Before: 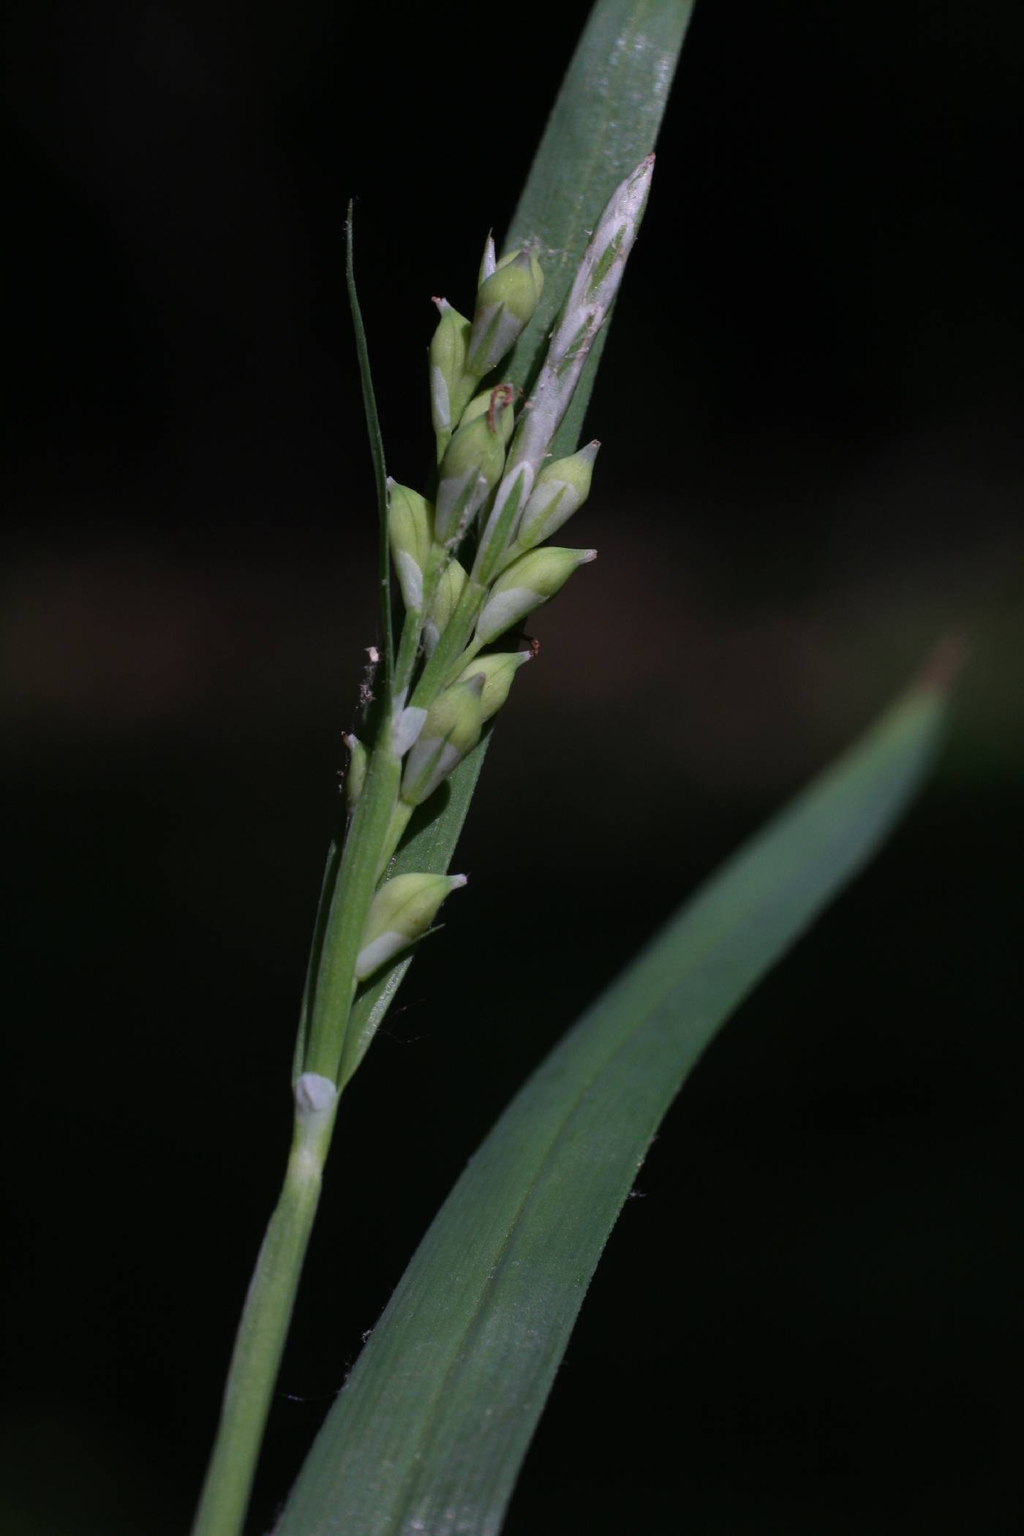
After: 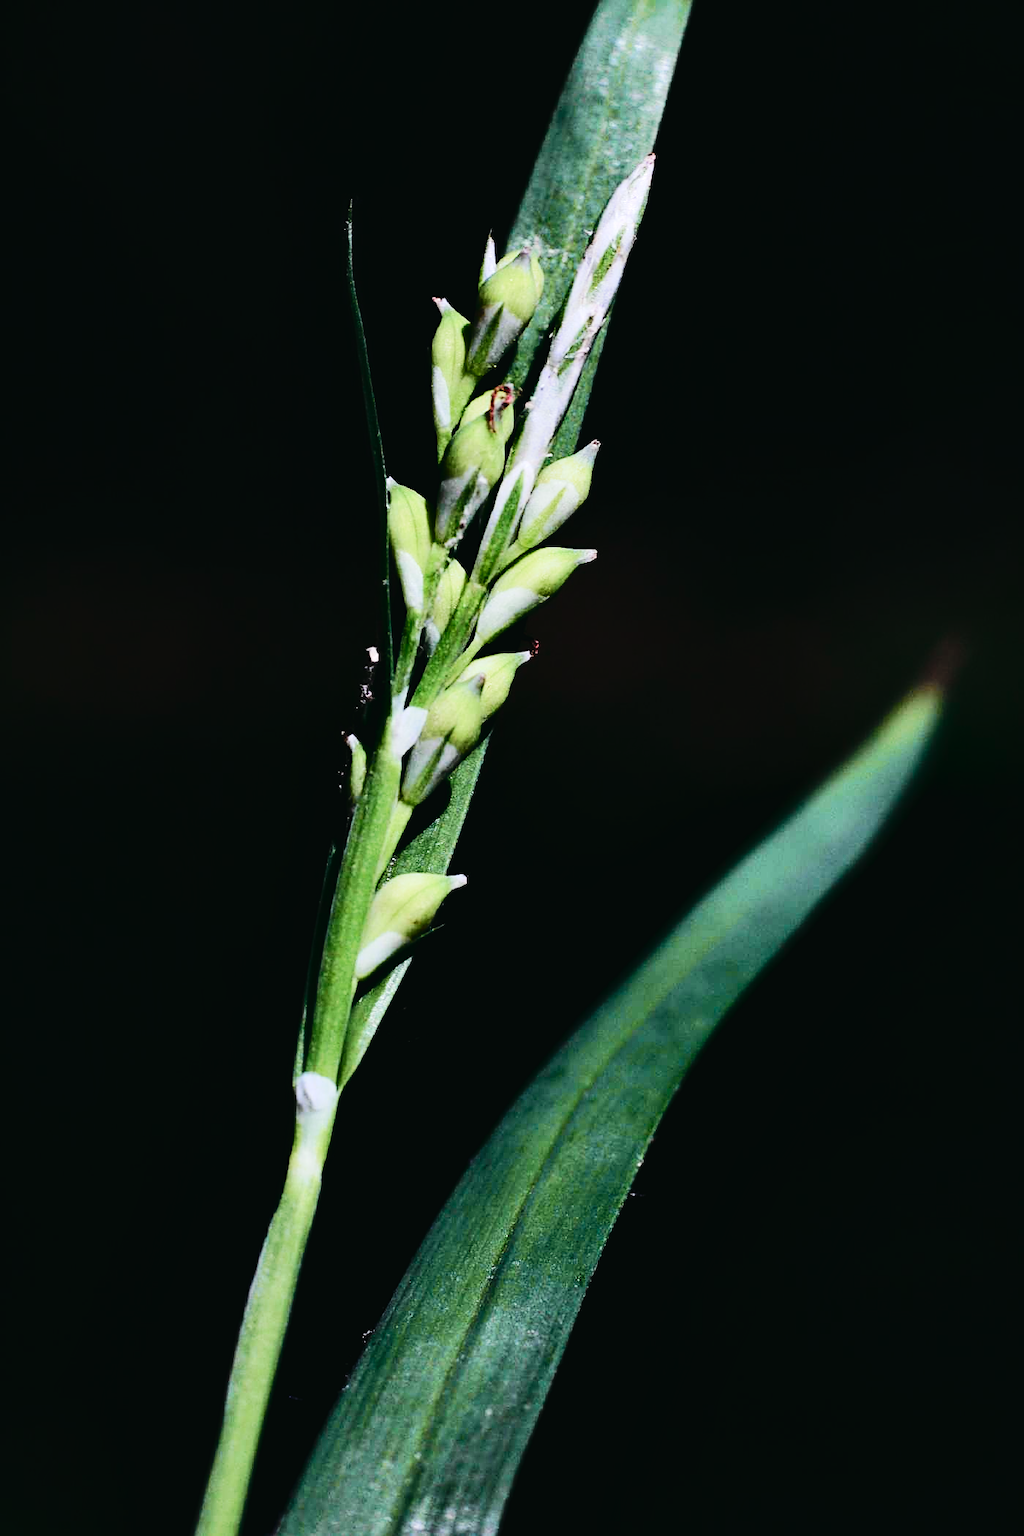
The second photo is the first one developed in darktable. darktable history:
sharpen: on, module defaults
contrast equalizer: y [[0.536, 0.565, 0.581, 0.516, 0.52, 0.491], [0.5 ×6], [0.5 ×6], [0 ×6], [0 ×6]]
tone equalizer: -8 EV -1.08 EV, -7 EV -1.01 EV, -6 EV -0.867 EV, -5 EV -0.578 EV, -3 EV 0.578 EV, -2 EV 0.867 EV, -1 EV 1.01 EV, +0 EV 1.08 EV, edges refinement/feathering 500, mask exposure compensation -1.57 EV, preserve details no
tone curve: curves: ch0 [(0, 0.022) (0.114, 0.083) (0.281, 0.315) (0.447, 0.557) (0.588, 0.711) (0.786, 0.839) (0.999, 0.949)]; ch1 [(0, 0) (0.389, 0.352) (0.458, 0.433) (0.486, 0.474) (0.509, 0.505) (0.535, 0.53) (0.555, 0.557) (0.586, 0.622) (0.677, 0.724) (1, 1)]; ch2 [(0, 0) (0.369, 0.388) (0.449, 0.431) (0.501, 0.5) (0.528, 0.52) (0.561, 0.59) (0.697, 0.721) (1, 1)], color space Lab, independent channels, preserve colors none
base curve: curves: ch0 [(0, 0) (0.036, 0.025) (0.121, 0.166) (0.206, 0.329) (0.605, 0.79) (1, 1)], preserve colors none
